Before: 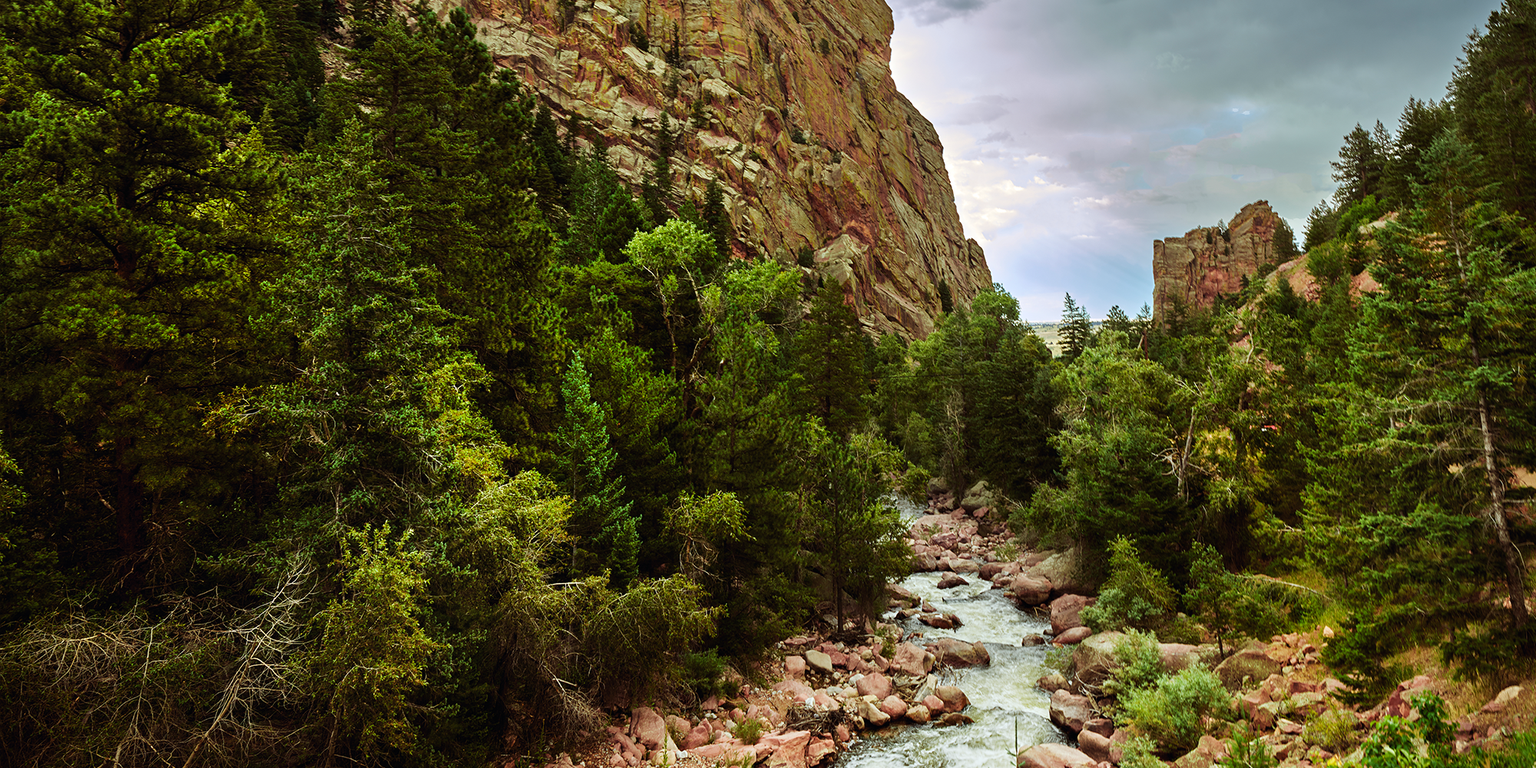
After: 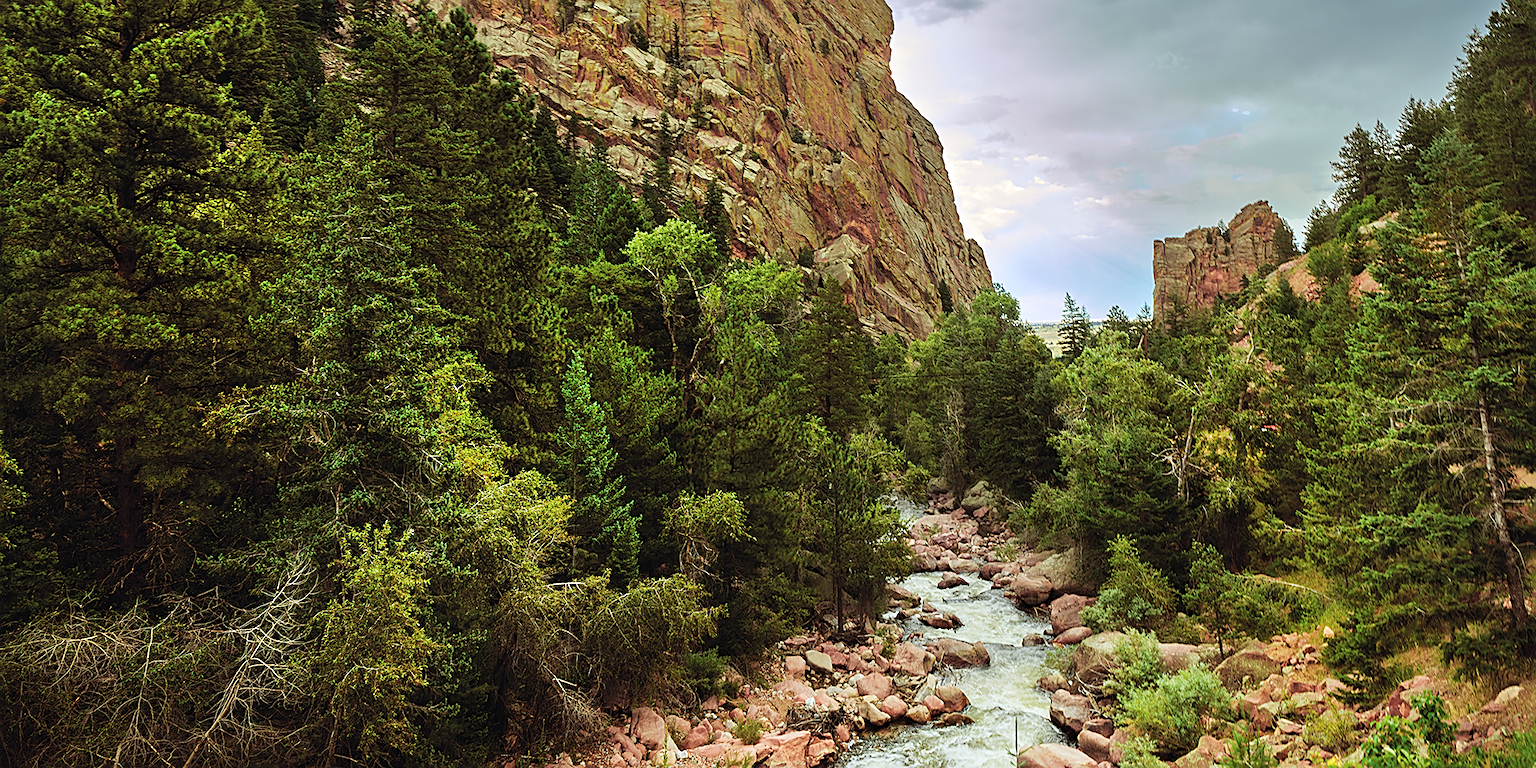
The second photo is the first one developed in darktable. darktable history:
contrast brightness saturation: brightness 0.13
sharpen: on, module defaults
